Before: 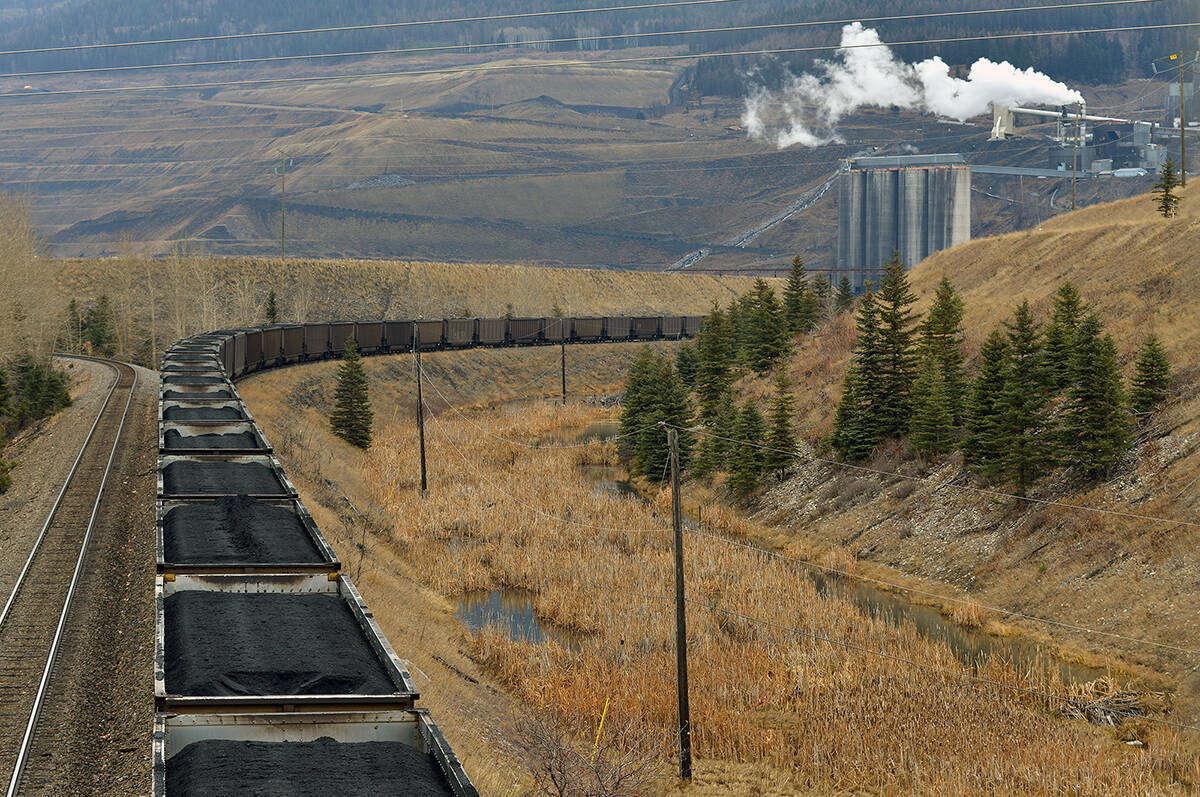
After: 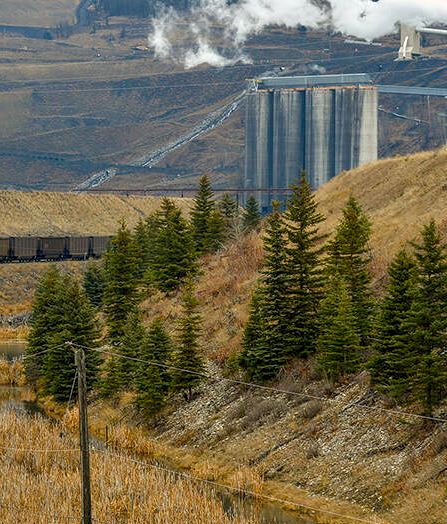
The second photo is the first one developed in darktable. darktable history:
crop and rotate: left 49.472%, top 10.087%, right 13.202%, bottom 24.166%
local contrast: on, module defaults
color balance rgb: perceptual saturation grading › global saturation 20%, perceptual saturation grading › highlights -25.577%, perceptual saturation grading › shadows 26.095%, global vibrance 20%
